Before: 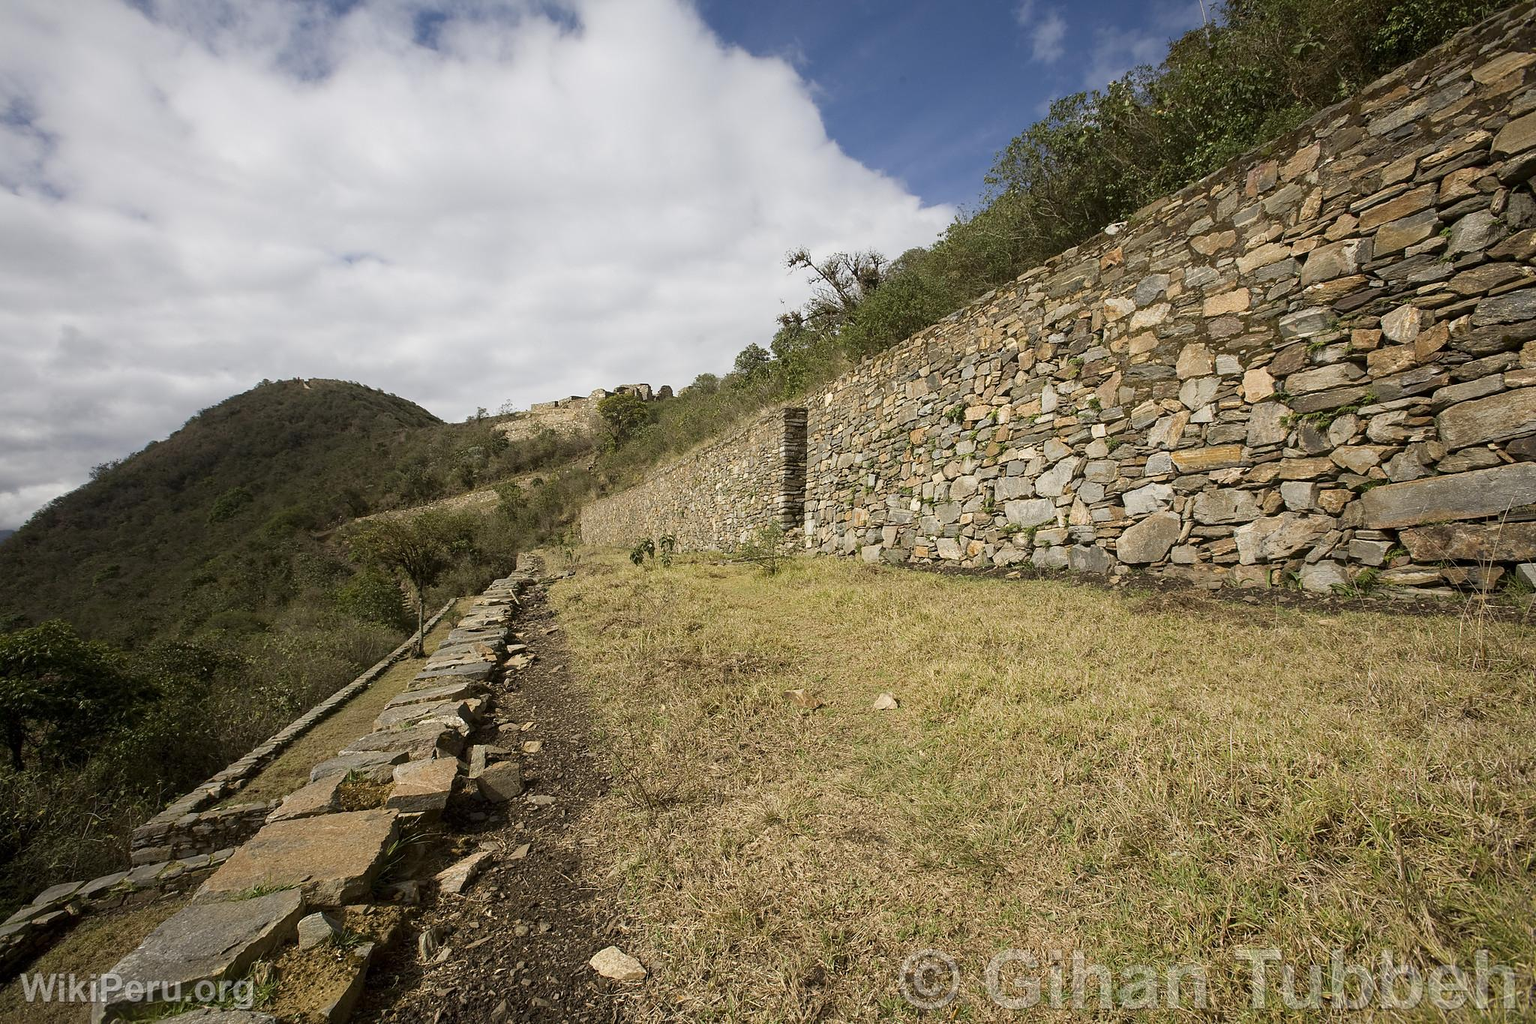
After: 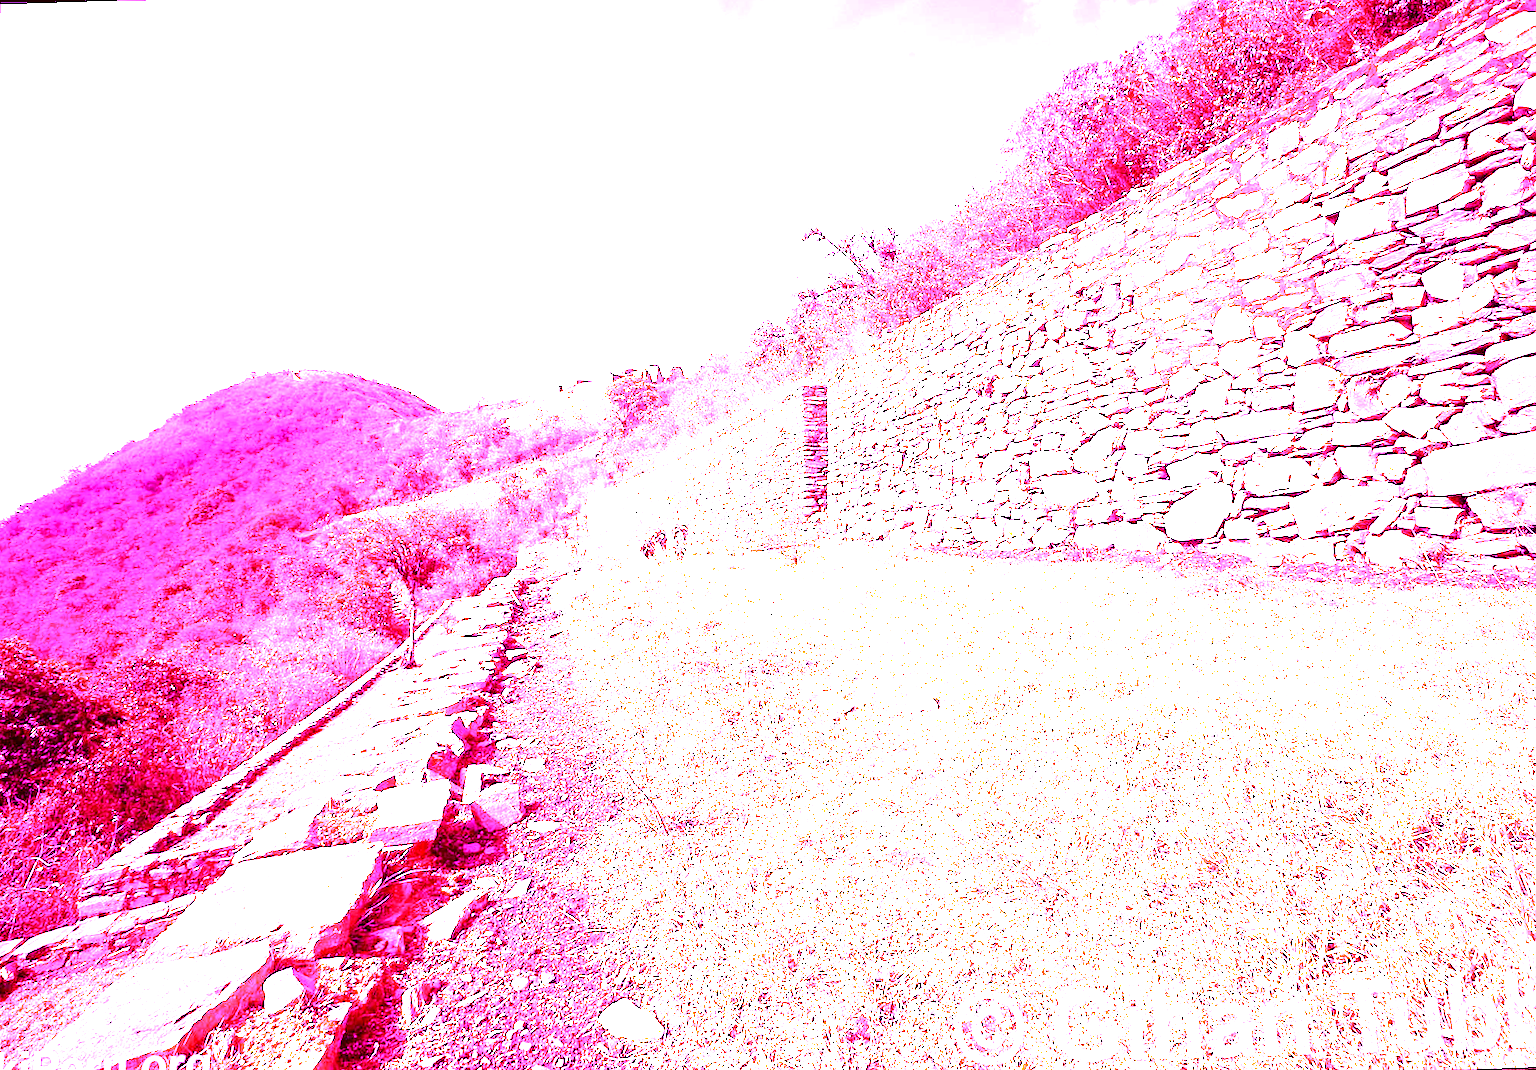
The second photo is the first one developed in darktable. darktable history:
white balance: red 8, blue 8
rotate and perspective: rotation -1.68°, lens shift (vertical) -0.146, crop left 0.049, crop right 0.912, crop top 0.032, crop bottom 0.96
color correction: highlights a* -7.23, highlights b* -0.161, shadows a* 20.08, shadows b* 11.73
exposure: black level correction 0.001, exposure 0.5 EV, compensate exposure bias true, compensate highlight preservation false
